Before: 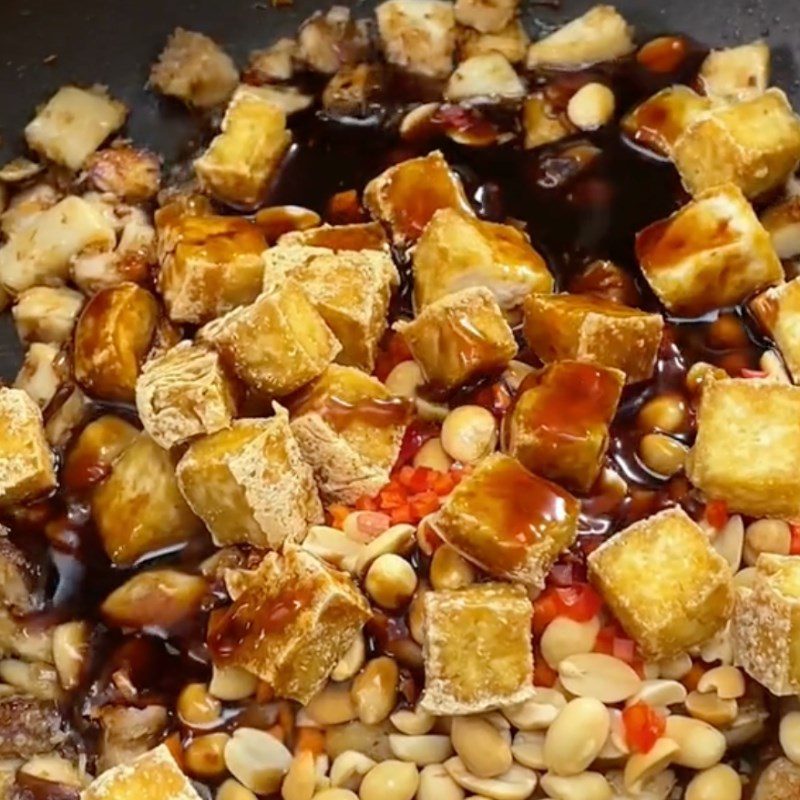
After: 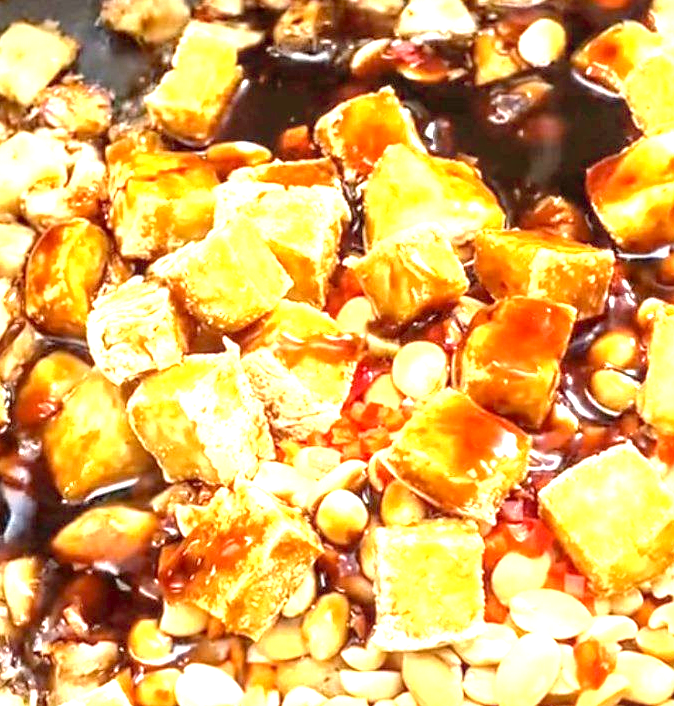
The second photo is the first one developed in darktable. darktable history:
exposure: black level correction 0.001, exposure 1.994 EV, compensate highlight preservation false
crop: left 6.129%, top 8.106%, right 9.544%, bottom 3.642%
local contrast: on, module defaults
